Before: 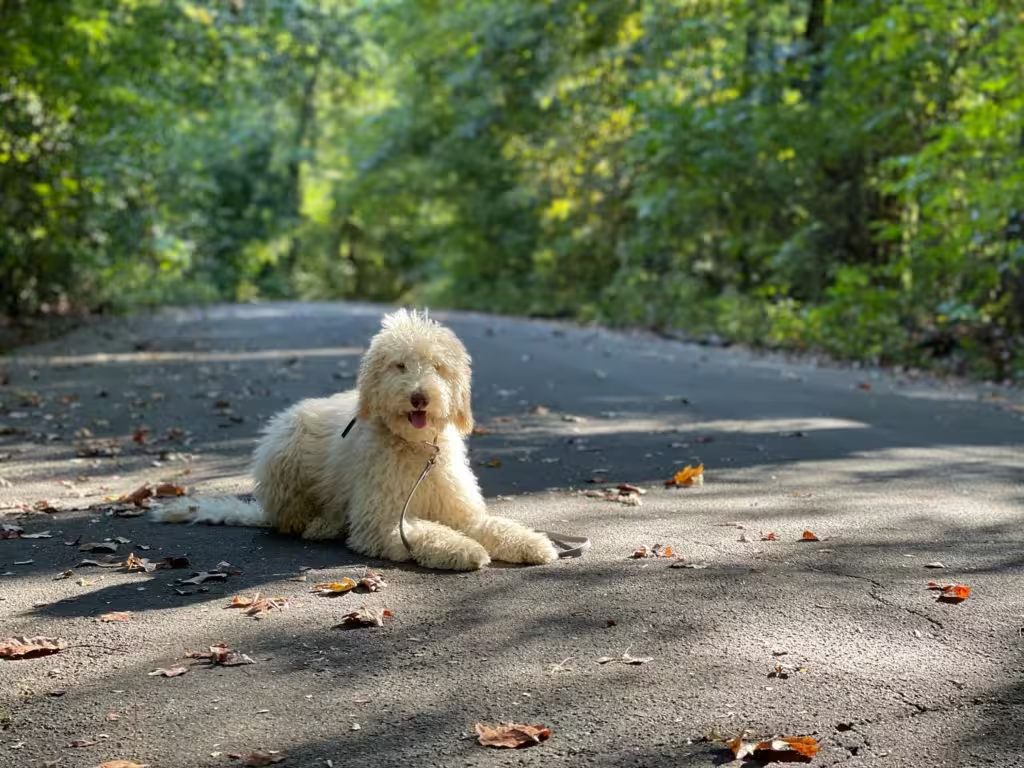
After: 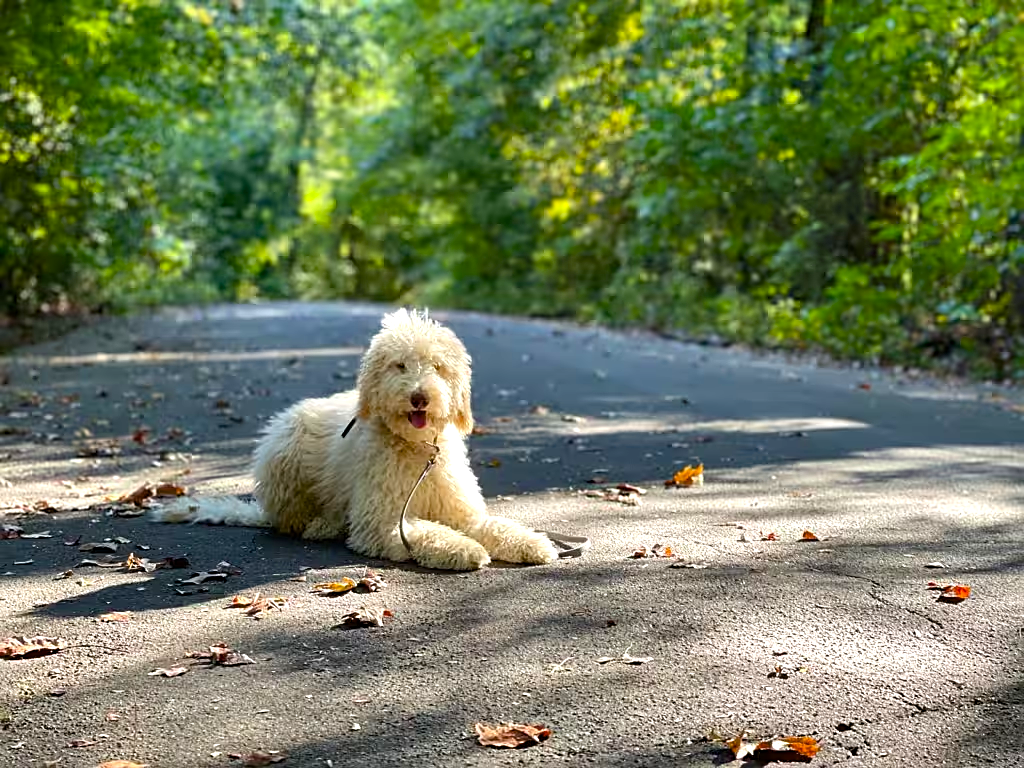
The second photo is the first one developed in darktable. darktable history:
sharpen: on, module defaults
color balance rgb: linear chroma grading › shadows 16%, perceptual saturation grading › global saturation 8%, perceptual saturation grading › shadows 4%, perceptual brilliance grading › global brilliance 2%, perceptual brilliance grading › highlights 8%, perceptual brilliance grading › shadows -4%, global vibrance 16%, saturation formula JzAzBz (2021)
exposure: exposure 0.3 EV, compensate highlight preservation false
